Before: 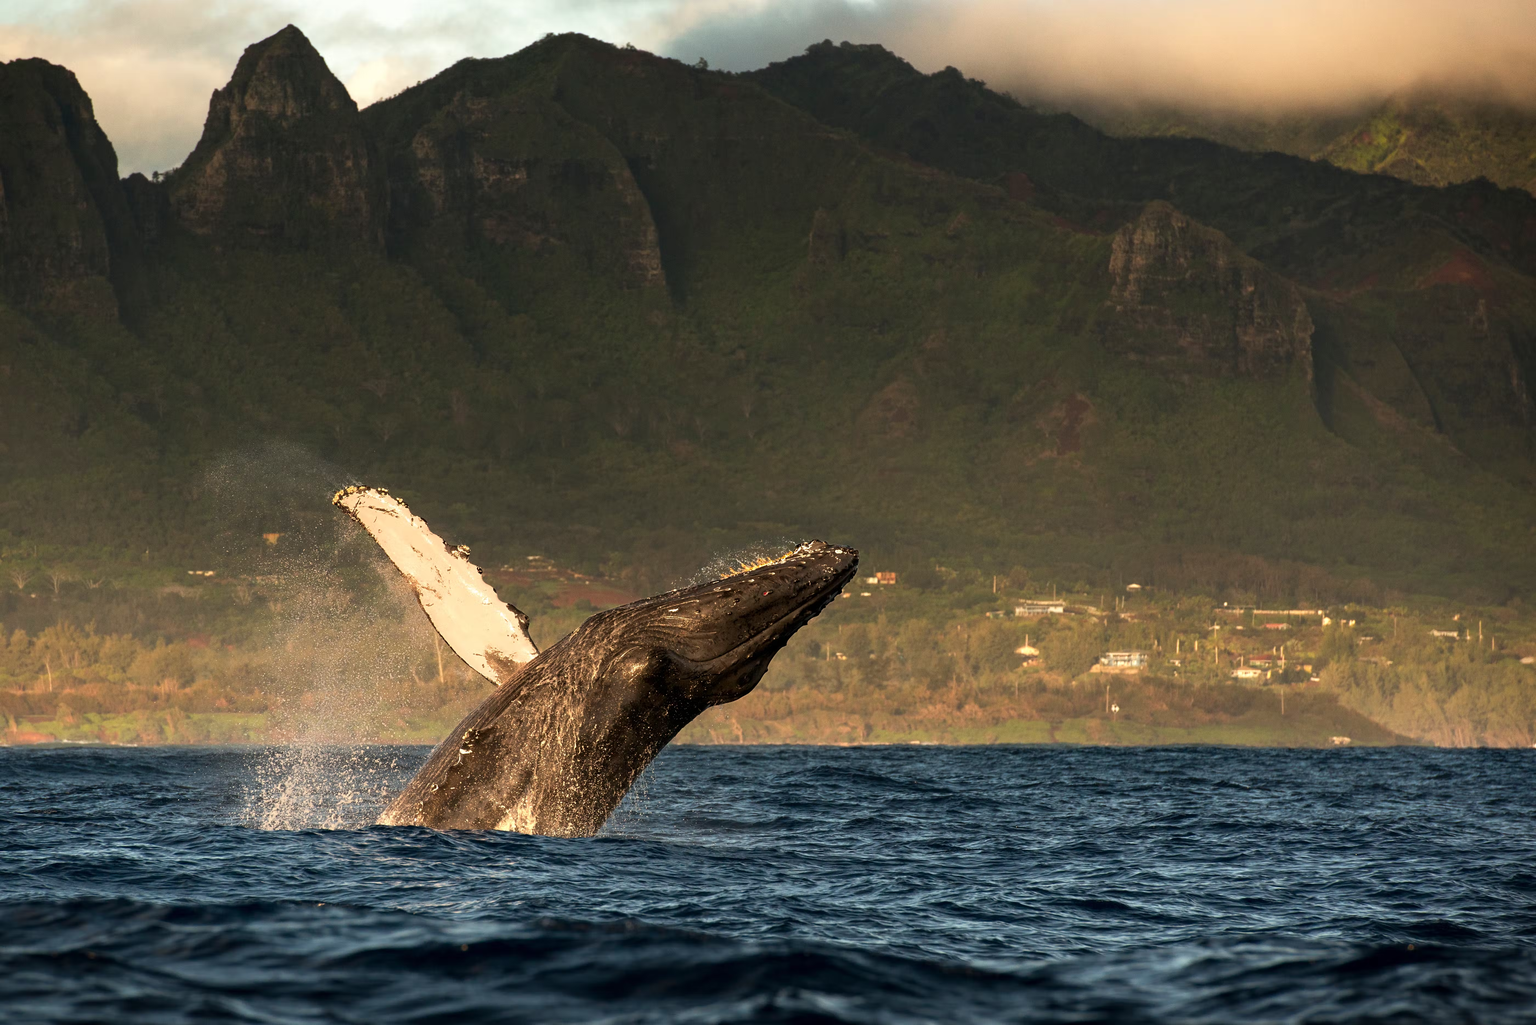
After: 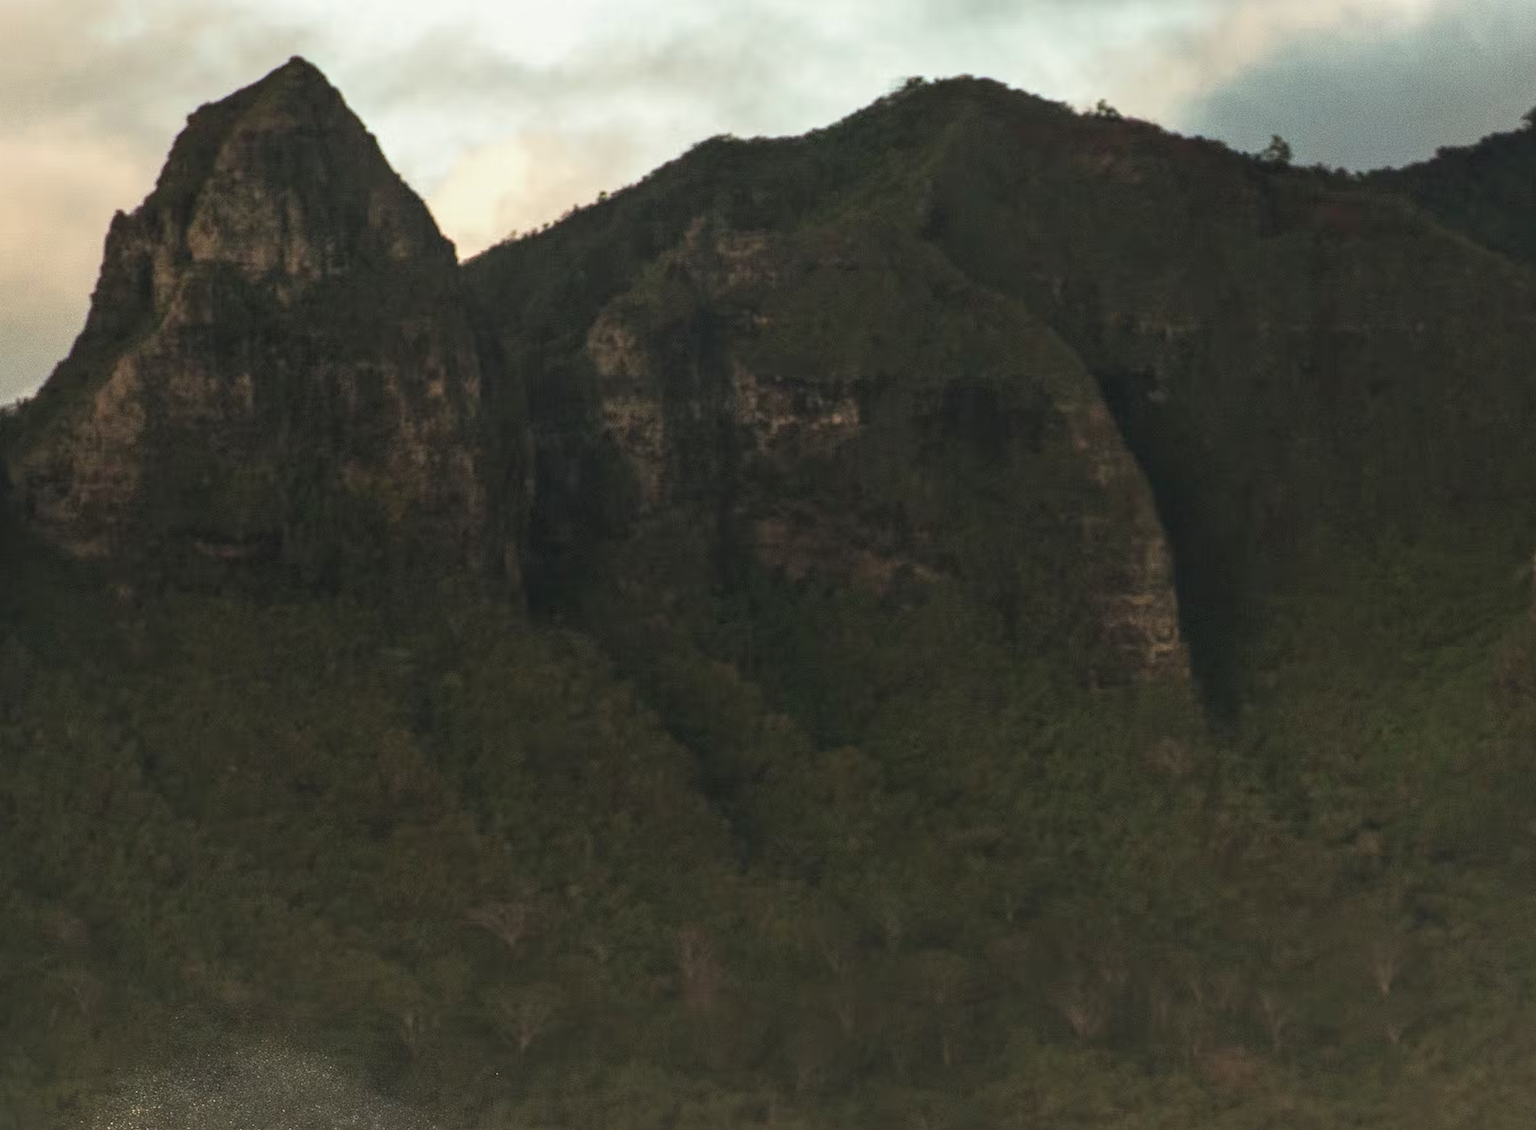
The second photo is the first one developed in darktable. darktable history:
local contrast: detail 130%
crop and rotate: left 10.817%, top 0.062%, right 47.194%, bottom 53.626%
